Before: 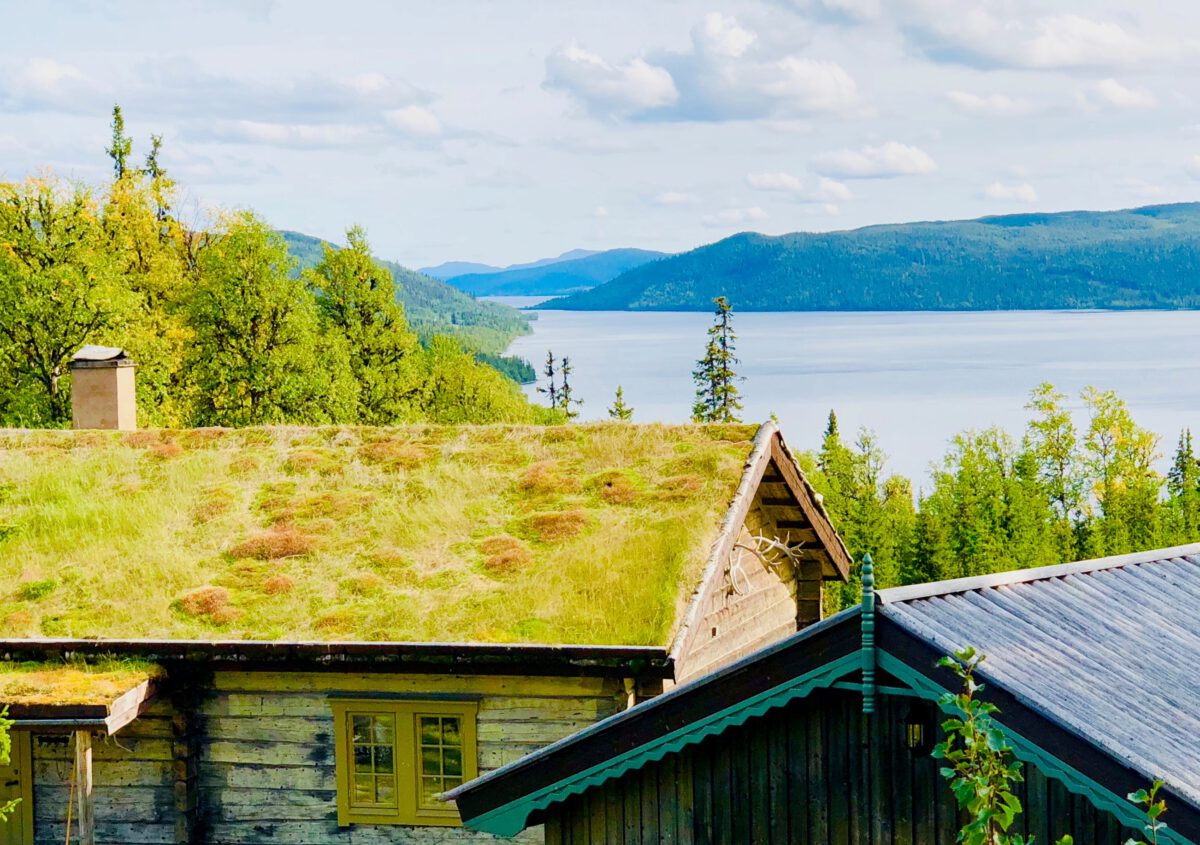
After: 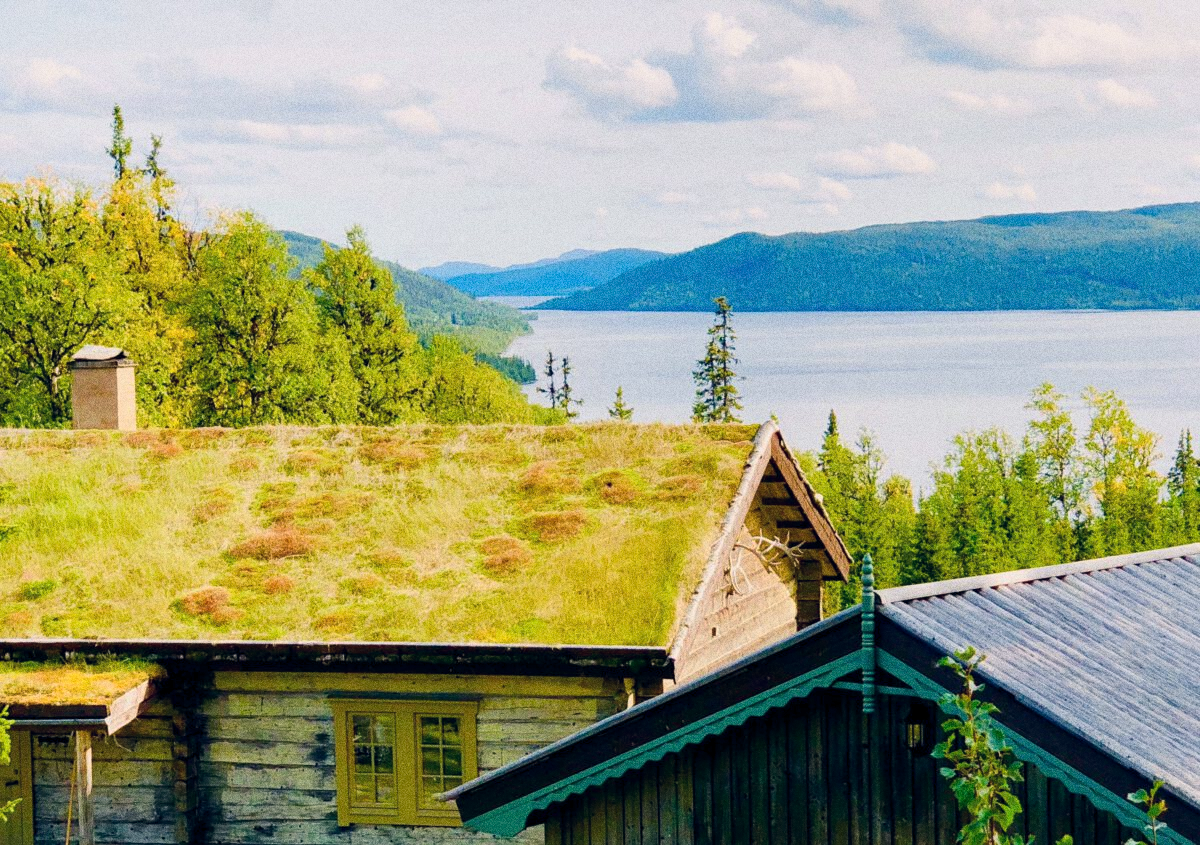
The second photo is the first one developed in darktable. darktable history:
grain: coarseness 0.09 ISO, strength 40%
color balance rgb: shadows lift › hue 87.51°, highlights gain › chroma 1.62%, highlights gain › hue 55.1°, global offset › chroma 0.06%, global offset › hue 253.66°, linear chroma grading › global chroma 0.5%
